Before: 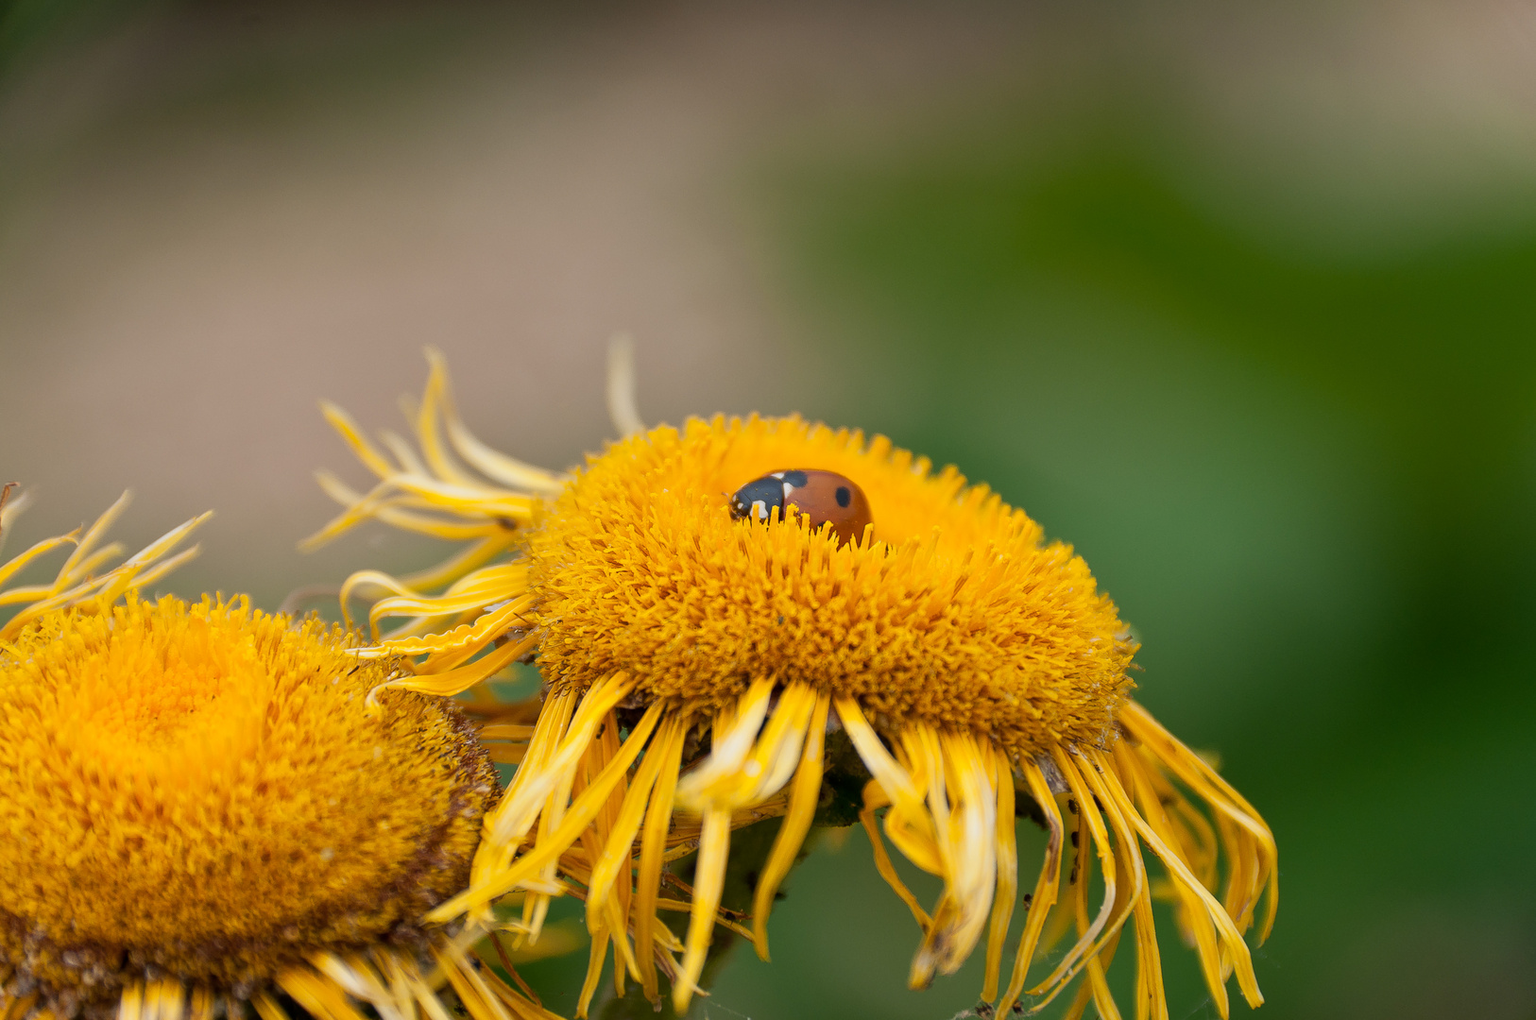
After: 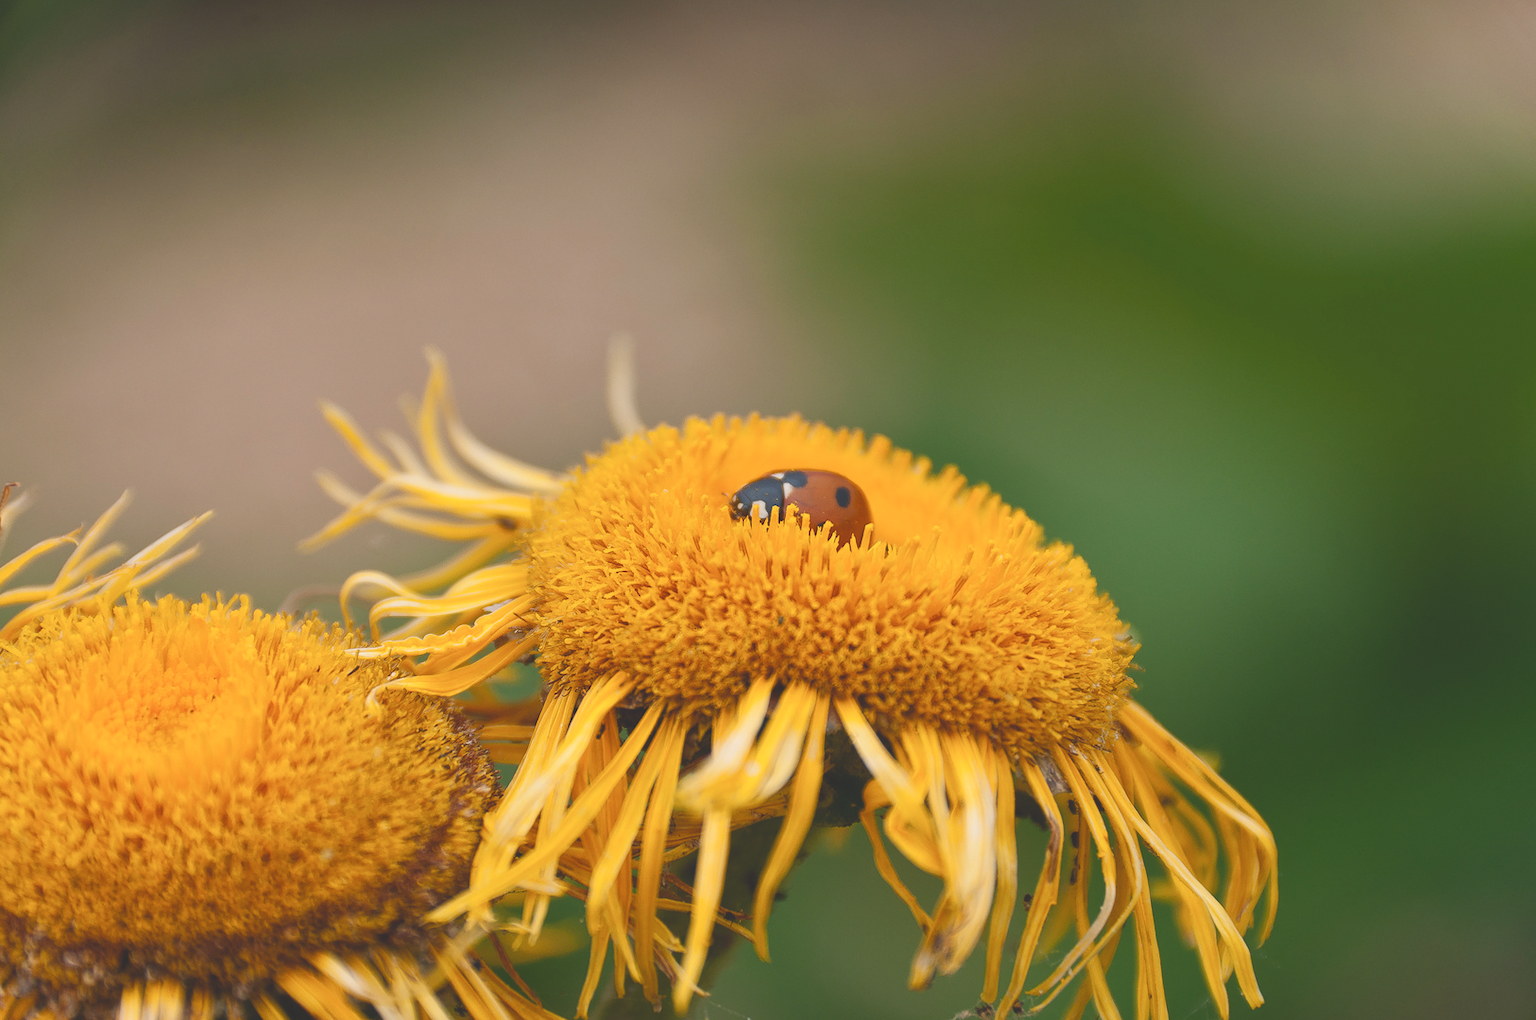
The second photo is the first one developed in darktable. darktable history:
color correction: highlights b* 0.043, saturation 0.981
exposure: black level correction -0.029, compensate highlight preservation false
color balance rgb: highlights gain › chroma 1.581%, highlights gain › hue 56.69°, perceptual saturation grading › global saturation 20%, perceptual saturation grading › highlights -25.277%, perceptual saturation grading › shadows 23.928%
